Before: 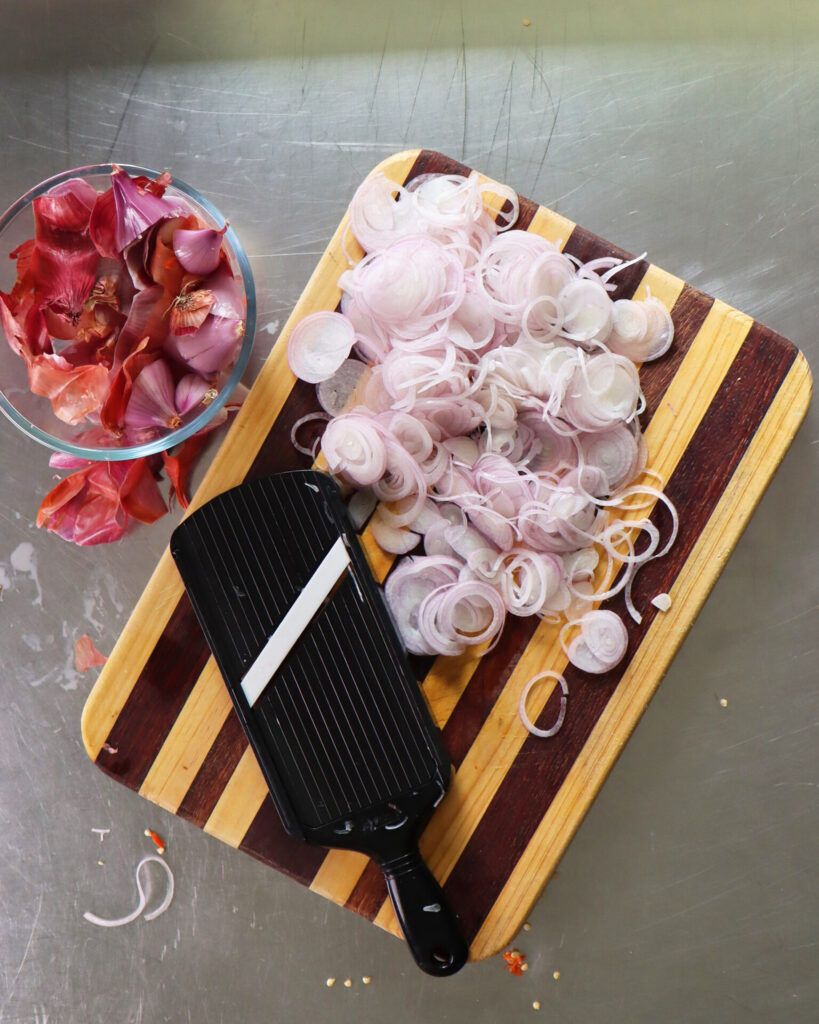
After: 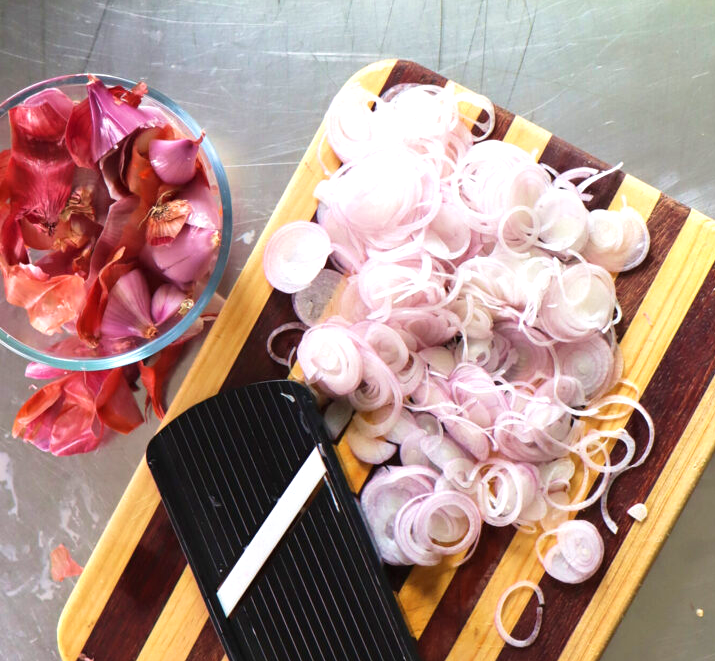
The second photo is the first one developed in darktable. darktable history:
crop: left 2.955%, top 8.829%, right 9.678%, bottom 26.528%
velvia: on, module defaults
exposure: exposure 0.48 EV, compensate exposure bias true, compensate highlight preservation false
